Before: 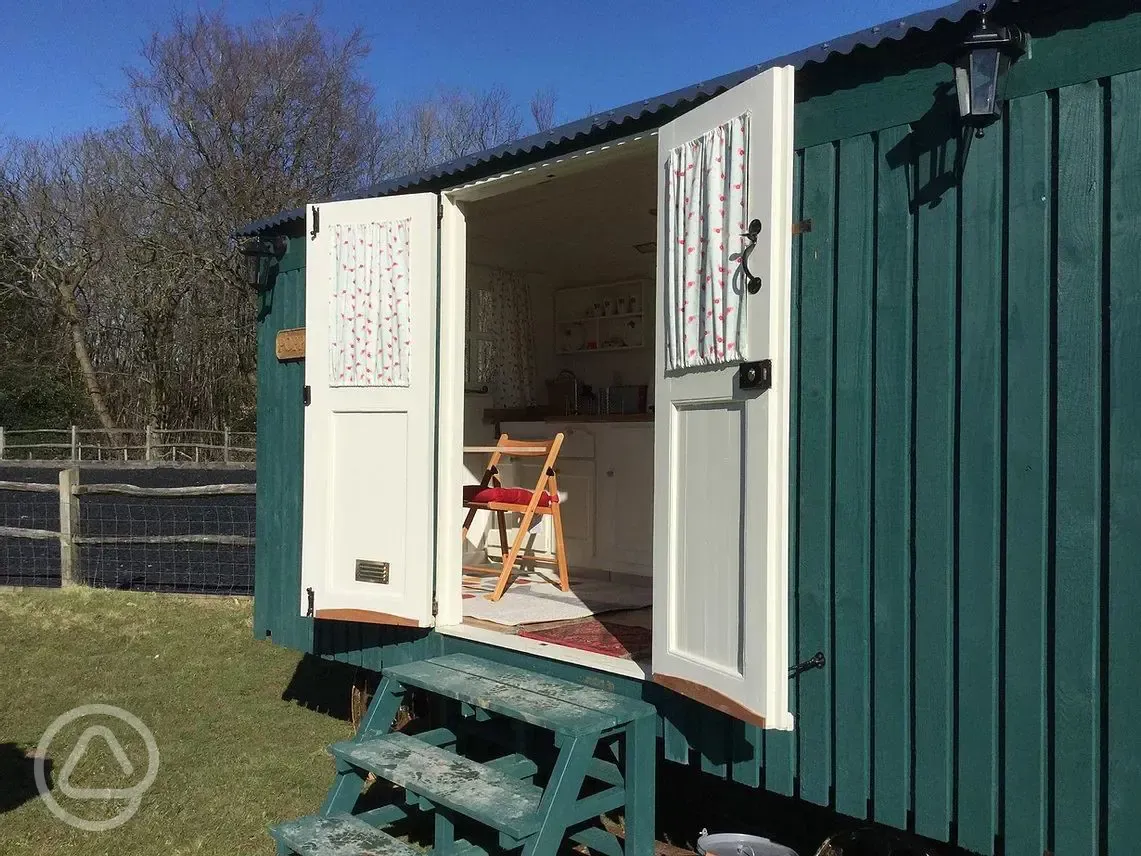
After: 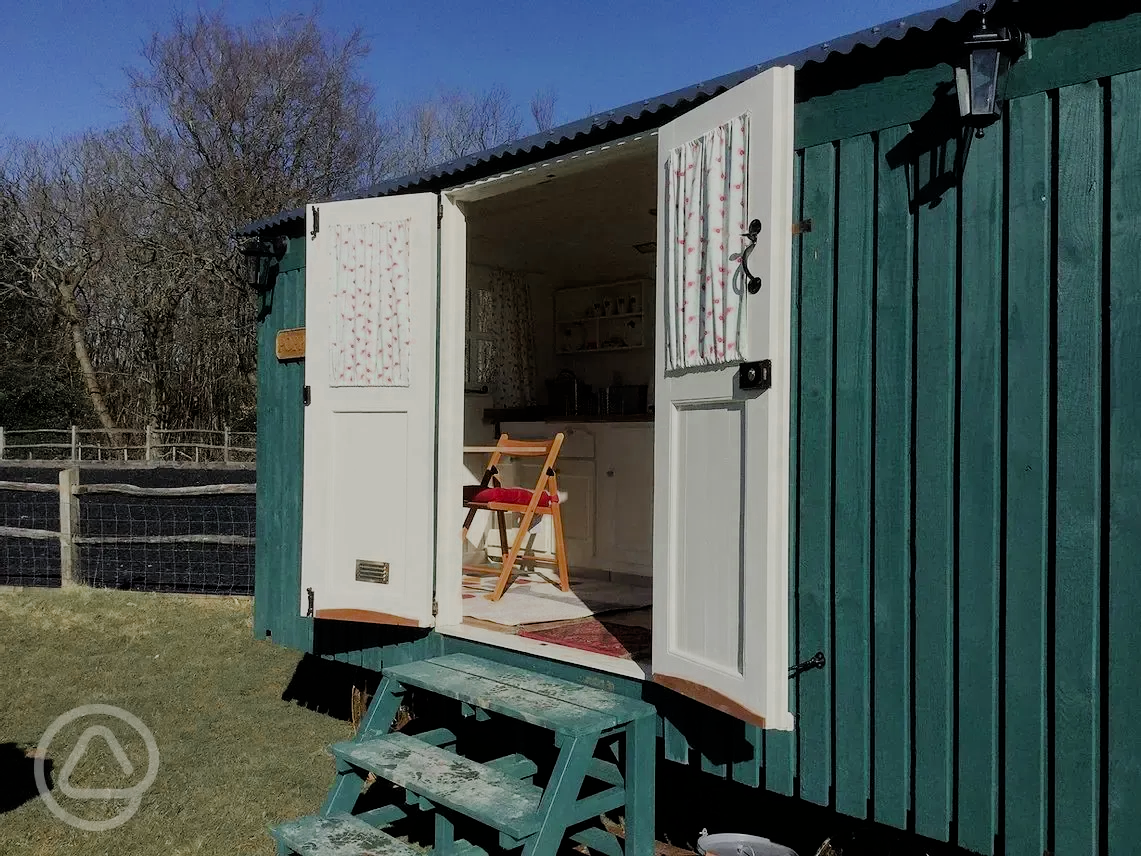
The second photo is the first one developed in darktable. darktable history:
filmic rgb: black relative exposure -6.21 EV, white relative exposure 6.96 EV, hardness 2.27
color zones: curves: ch0 [(0.11, 0.396) (0.195, 0.36) (0.25, 0.5) (0.303, 0.412) (0.357, 0.544) (0.75, 0.5) (0.967, 0.328)]; ch1 [(0, 0.468) (0.112, 0.512) (0.202, 0.6) (0.25, 0.5) (0.307, 0.352) (0.357, 0.544) (0.75, 0.5) (0.963, 0.524)]
